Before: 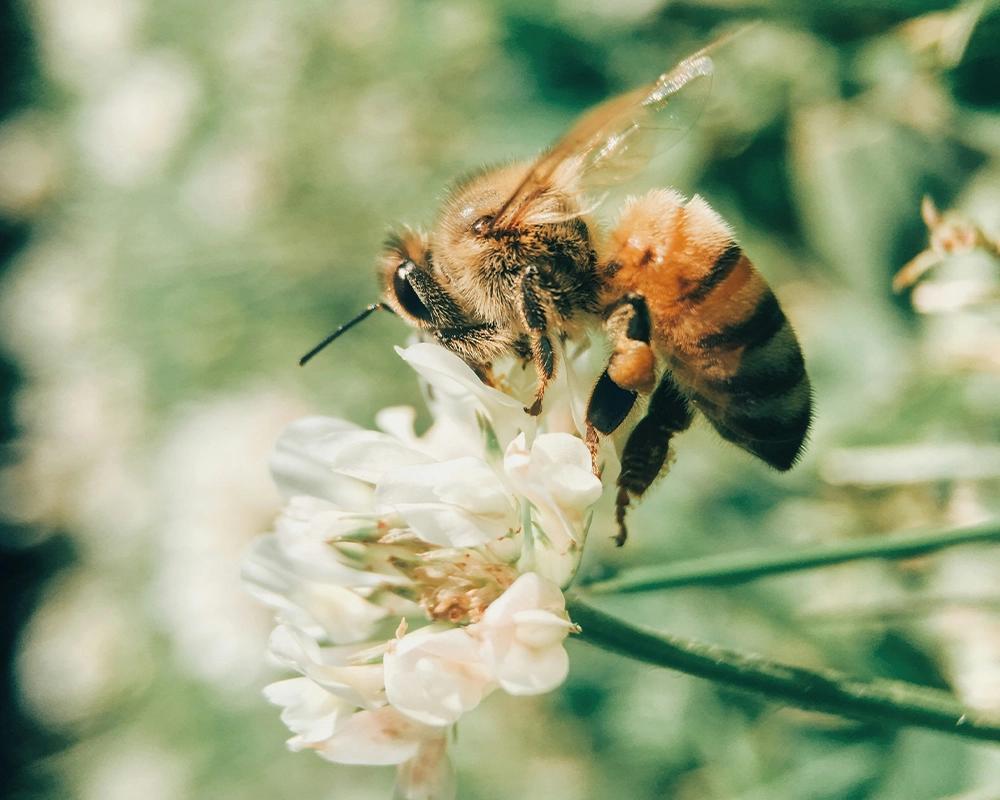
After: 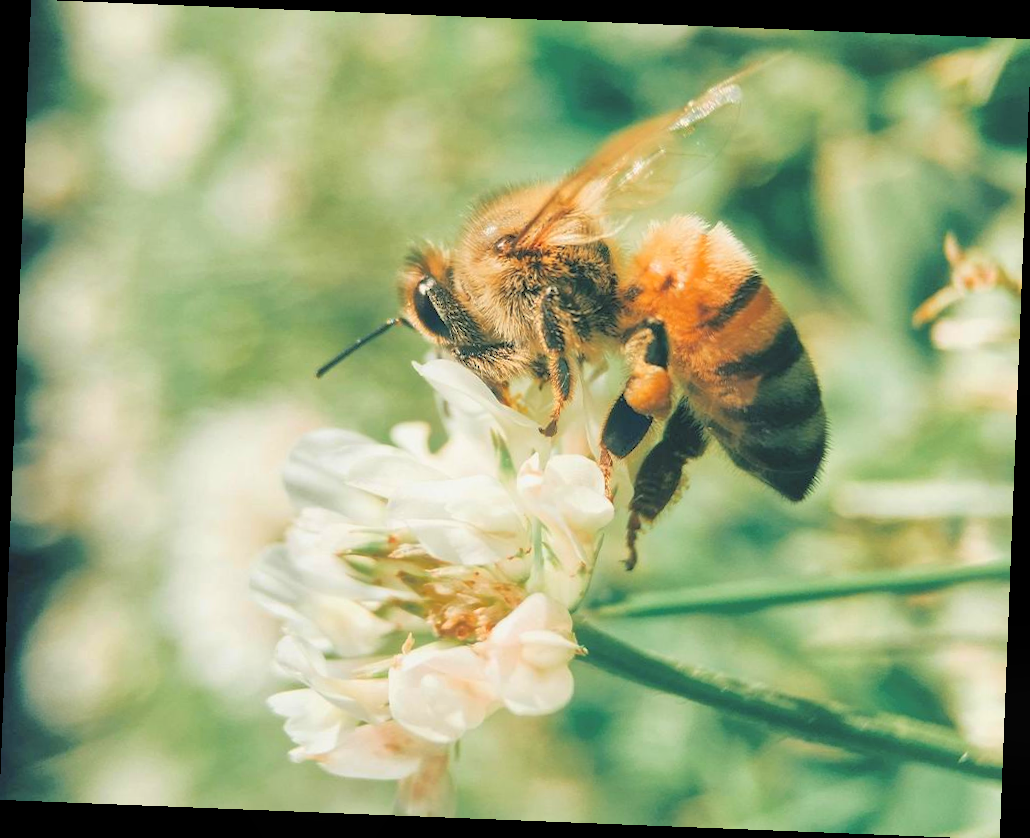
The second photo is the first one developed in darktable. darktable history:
rotate and perspective: rotation 2.27°, automatic cropping off
shadows and highlights: on, module defaults
bloom: size 9%, threshold 100%, strength 7%
contrast brightness saturation: contrast 0.1, brightness 0.3, saturation 0.14
